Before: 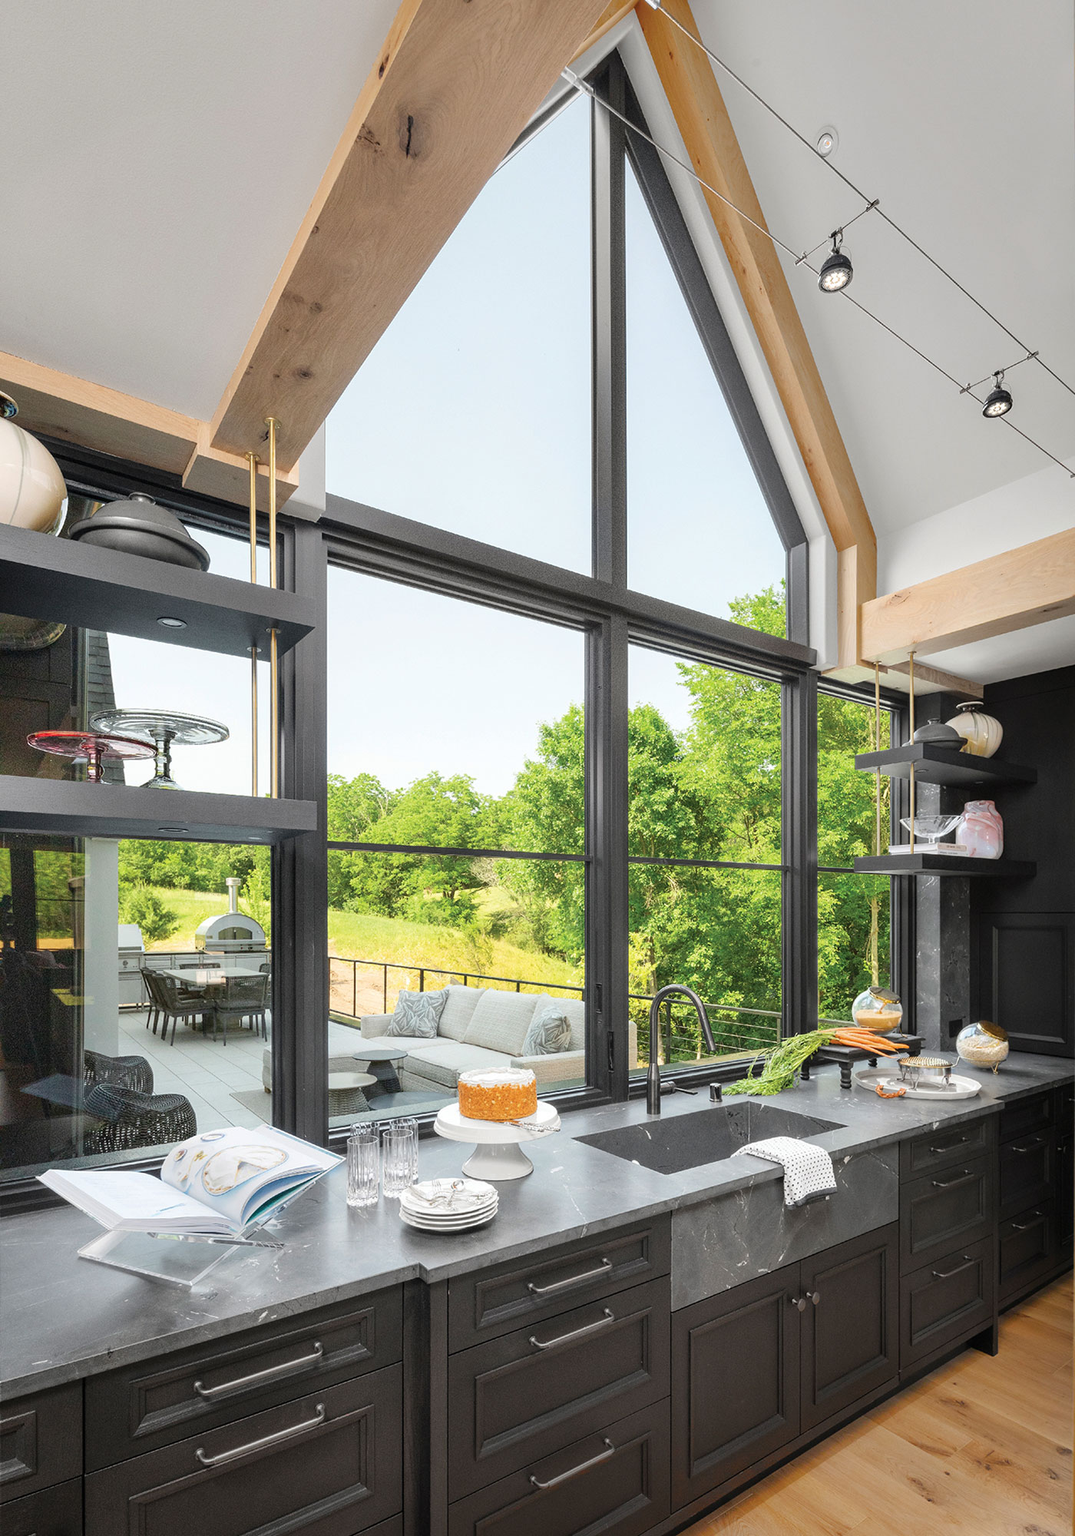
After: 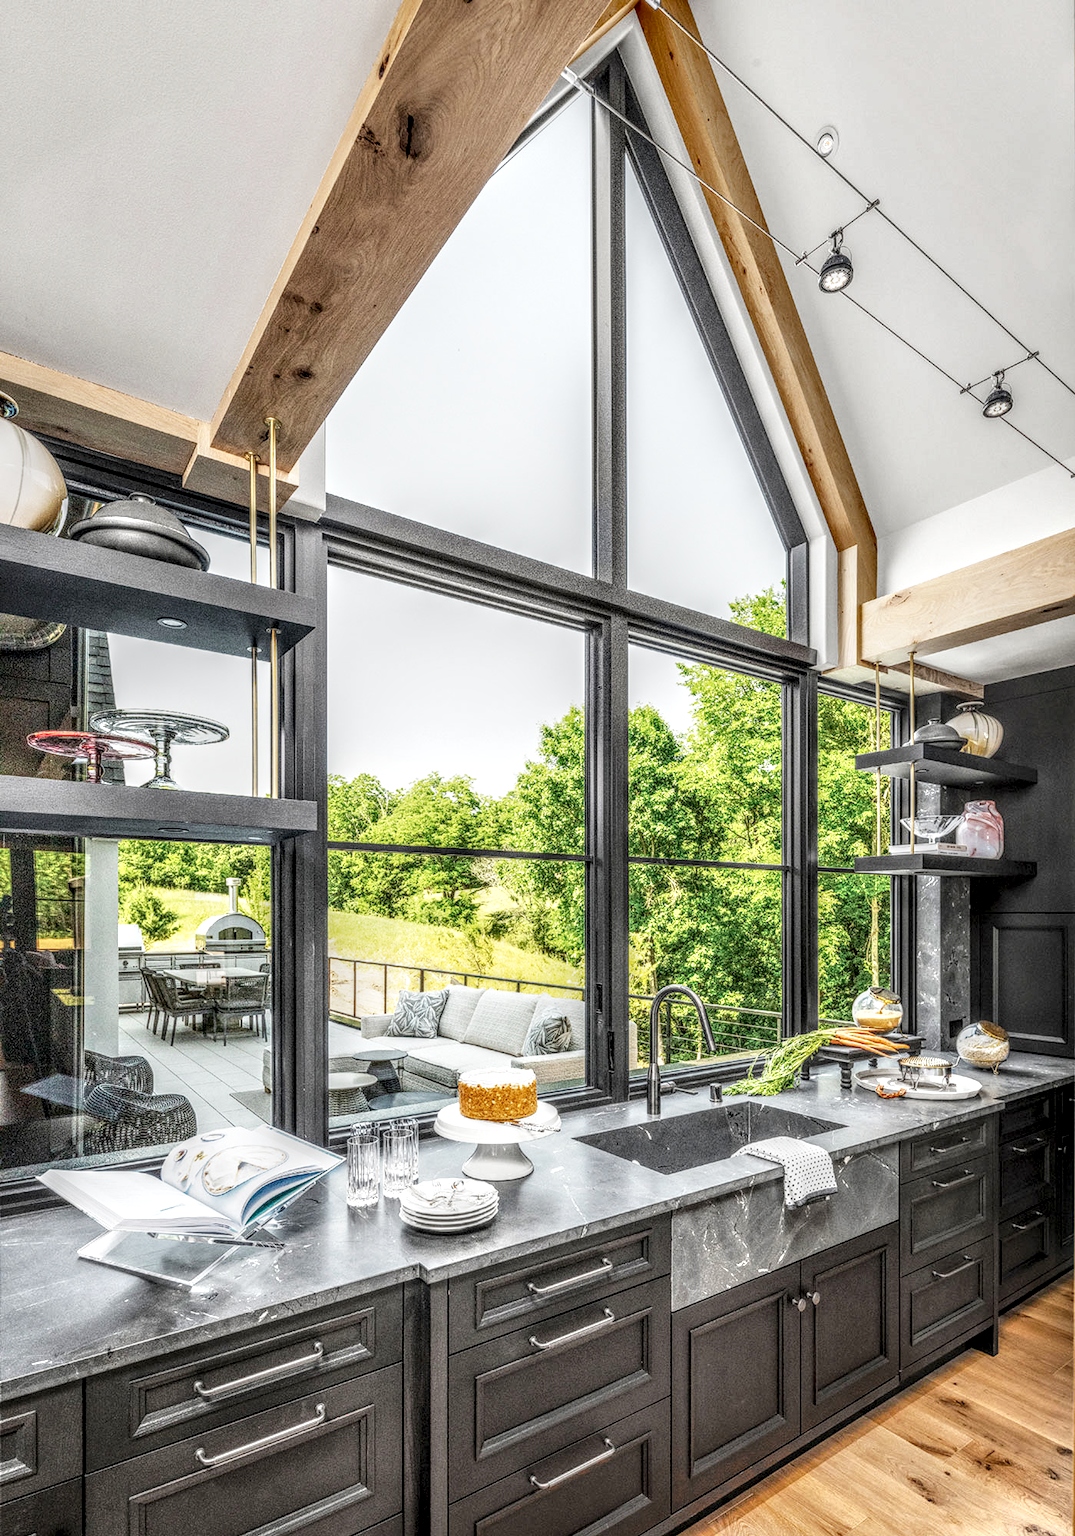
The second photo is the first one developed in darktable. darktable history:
local contrast: highlights 5%, shadows 5%, detail 298%, midtone range 0.296
base curve: curves: ch0 [(0, 0) (0.088, 0.125) (0.176, 0.251) (0.354, 0.501) (0.613, 0.749) (1, 0.877)], preserve colors none
